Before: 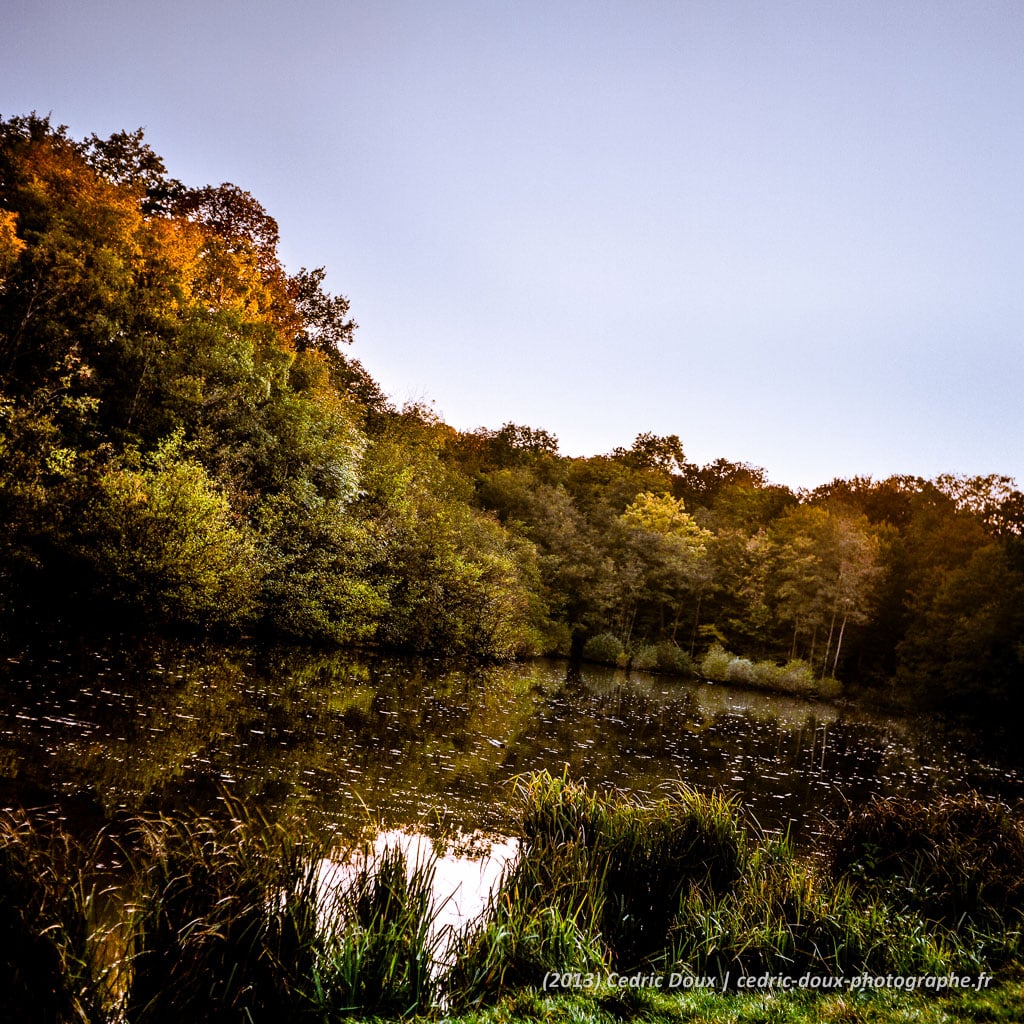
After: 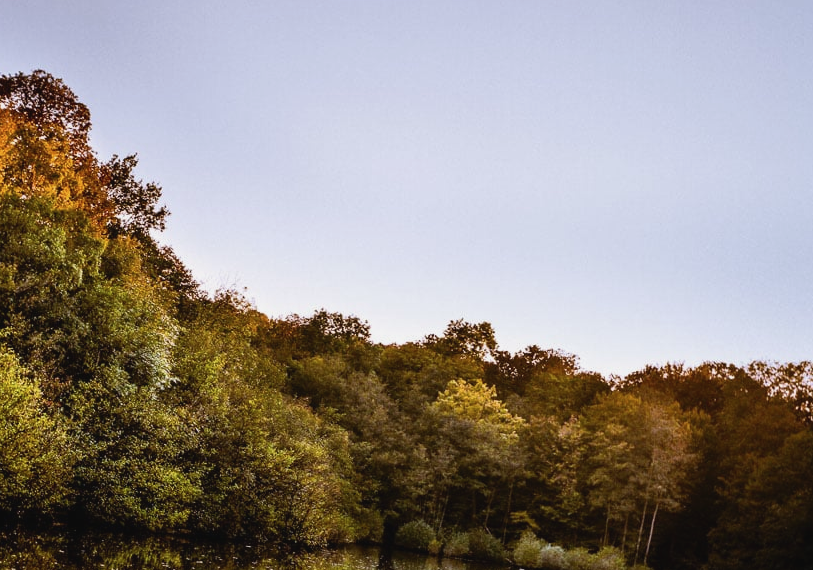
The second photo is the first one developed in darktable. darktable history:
contrast brightness saturation: contrast -0.08, brightness -0.04, saturation -0.11
crop: left 18.38%, top 11.092%, right 2.134%, bottom 33.217%
